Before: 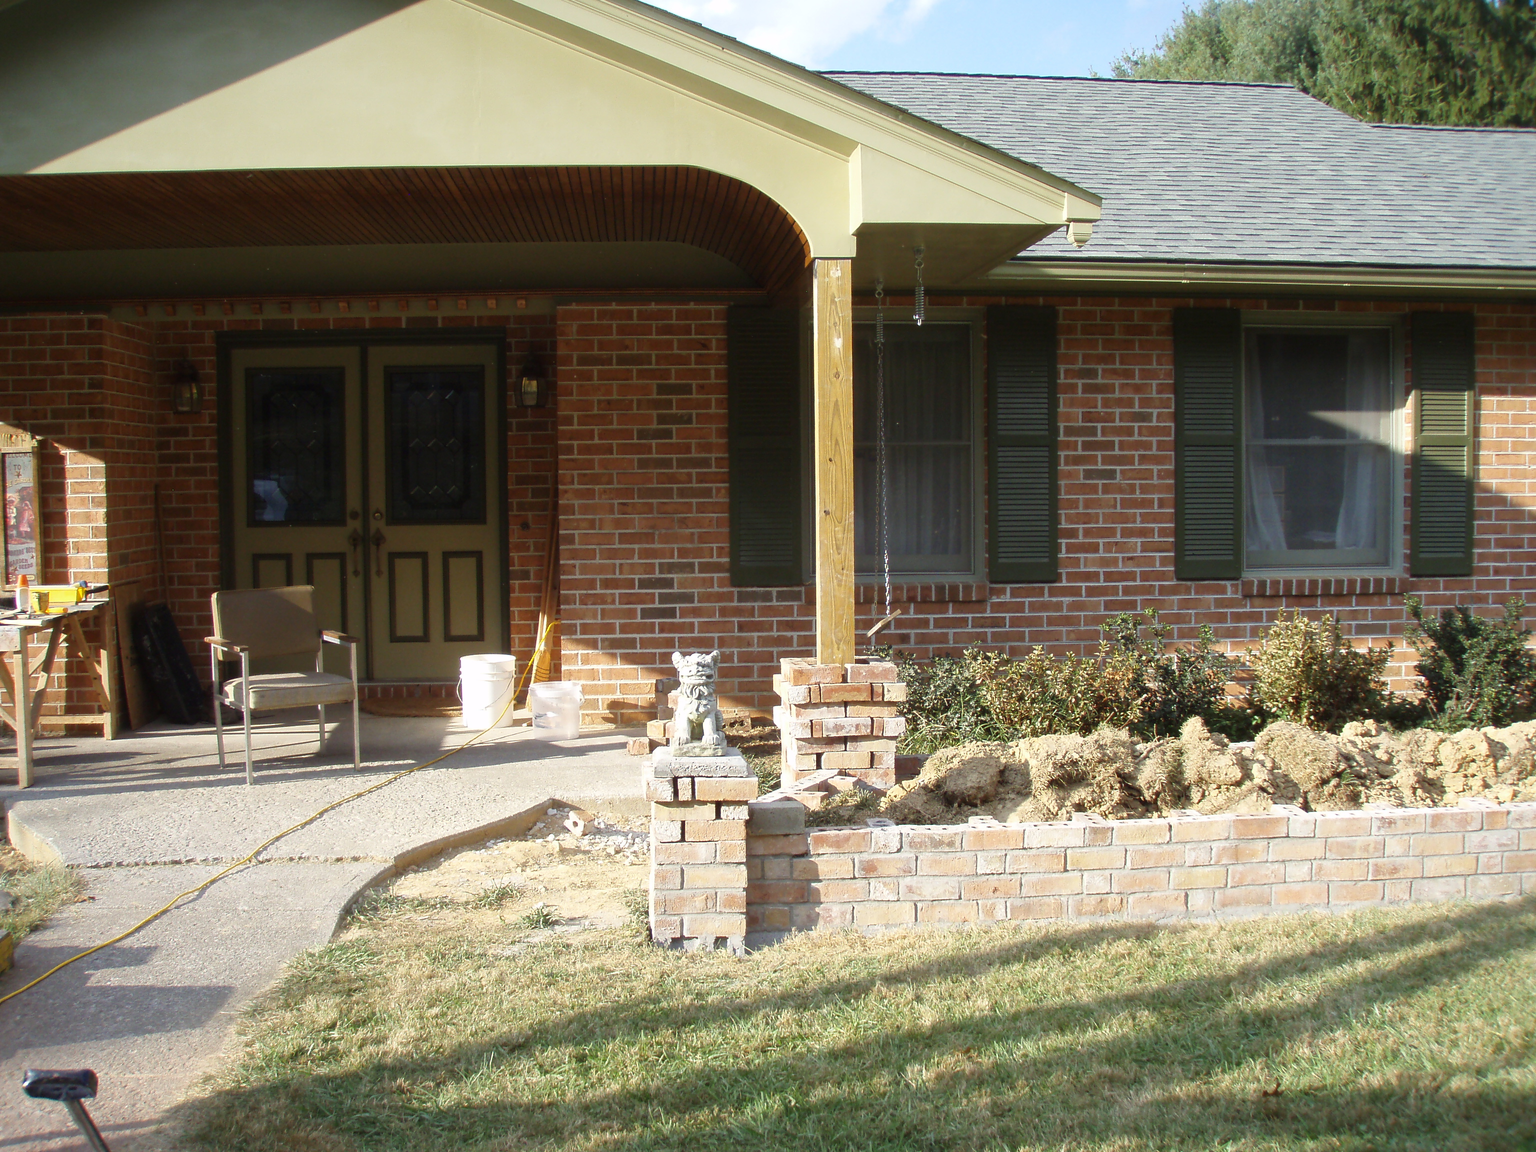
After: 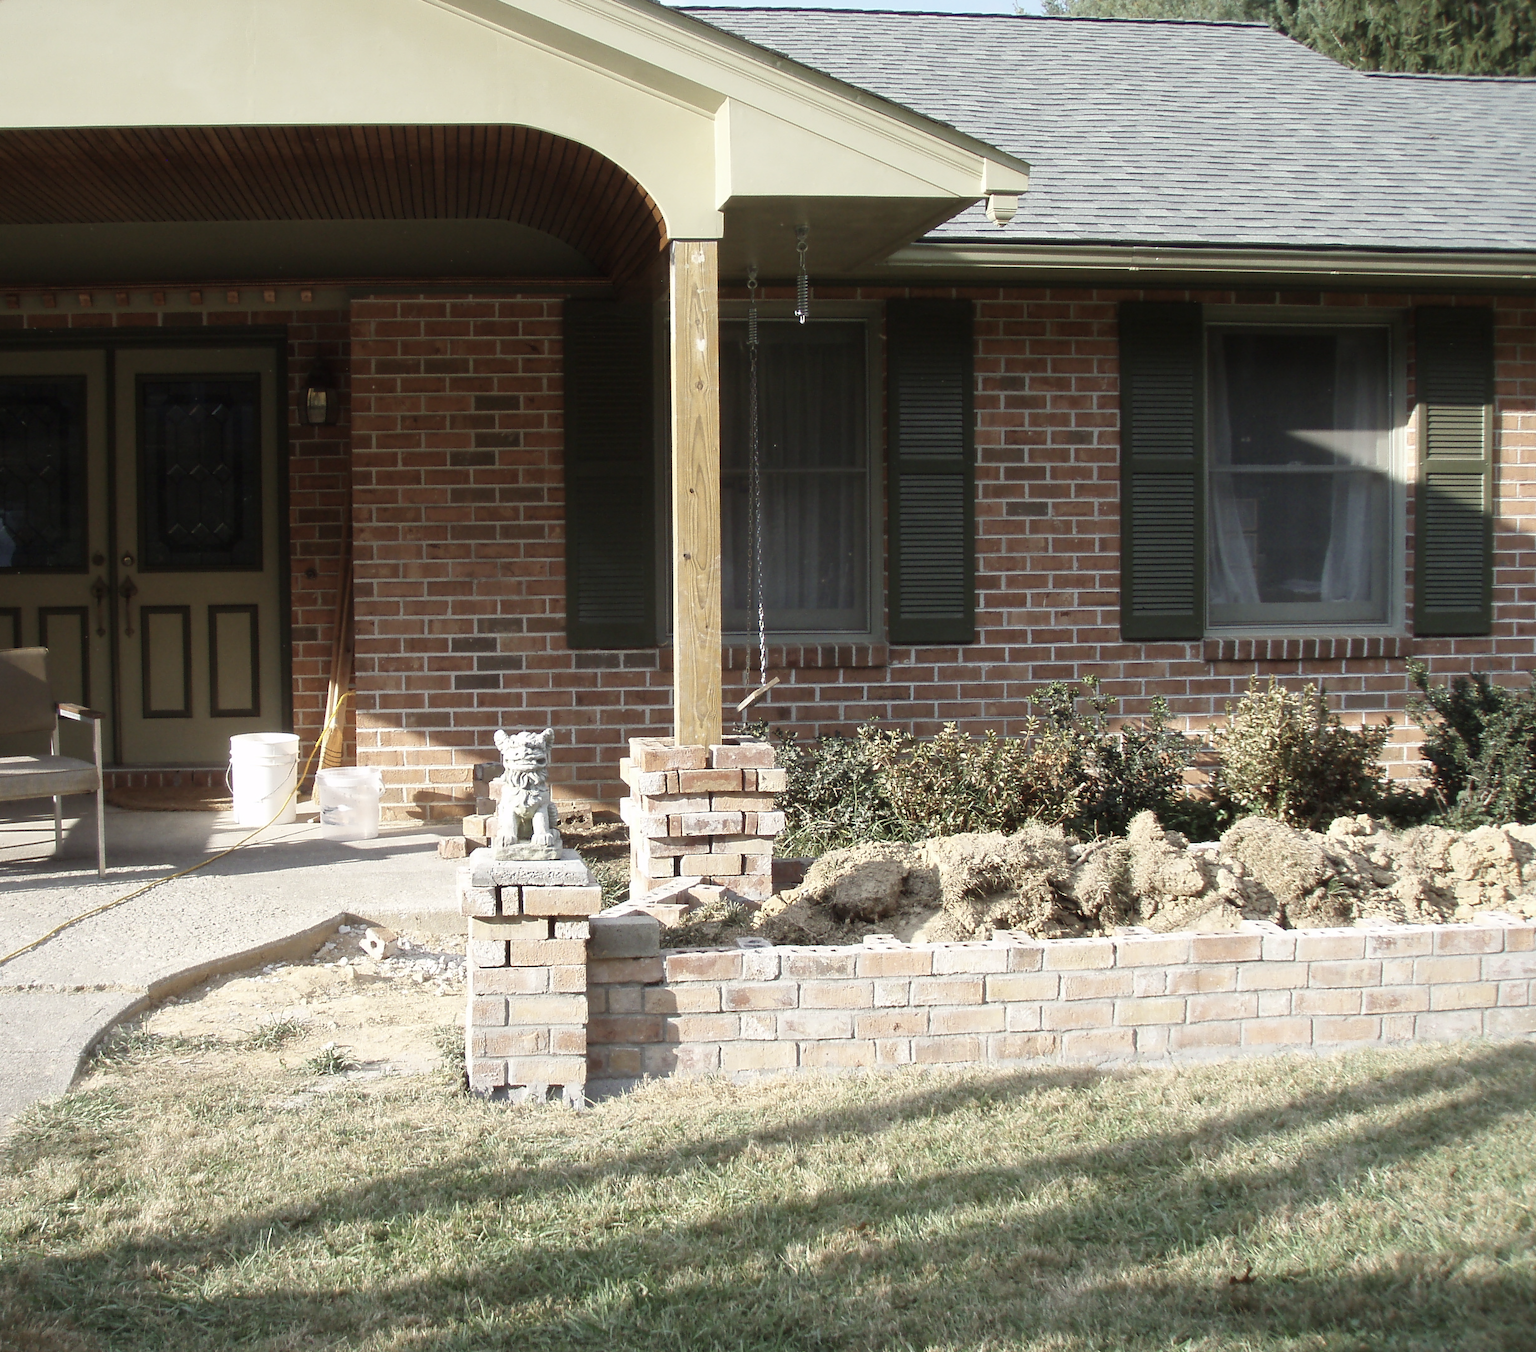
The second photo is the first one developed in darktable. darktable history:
contrast brightness saturation: contrast 0.1, saturation -0.36
crop and rotate: left 17.959%, top 5.771%, right 1.742%
